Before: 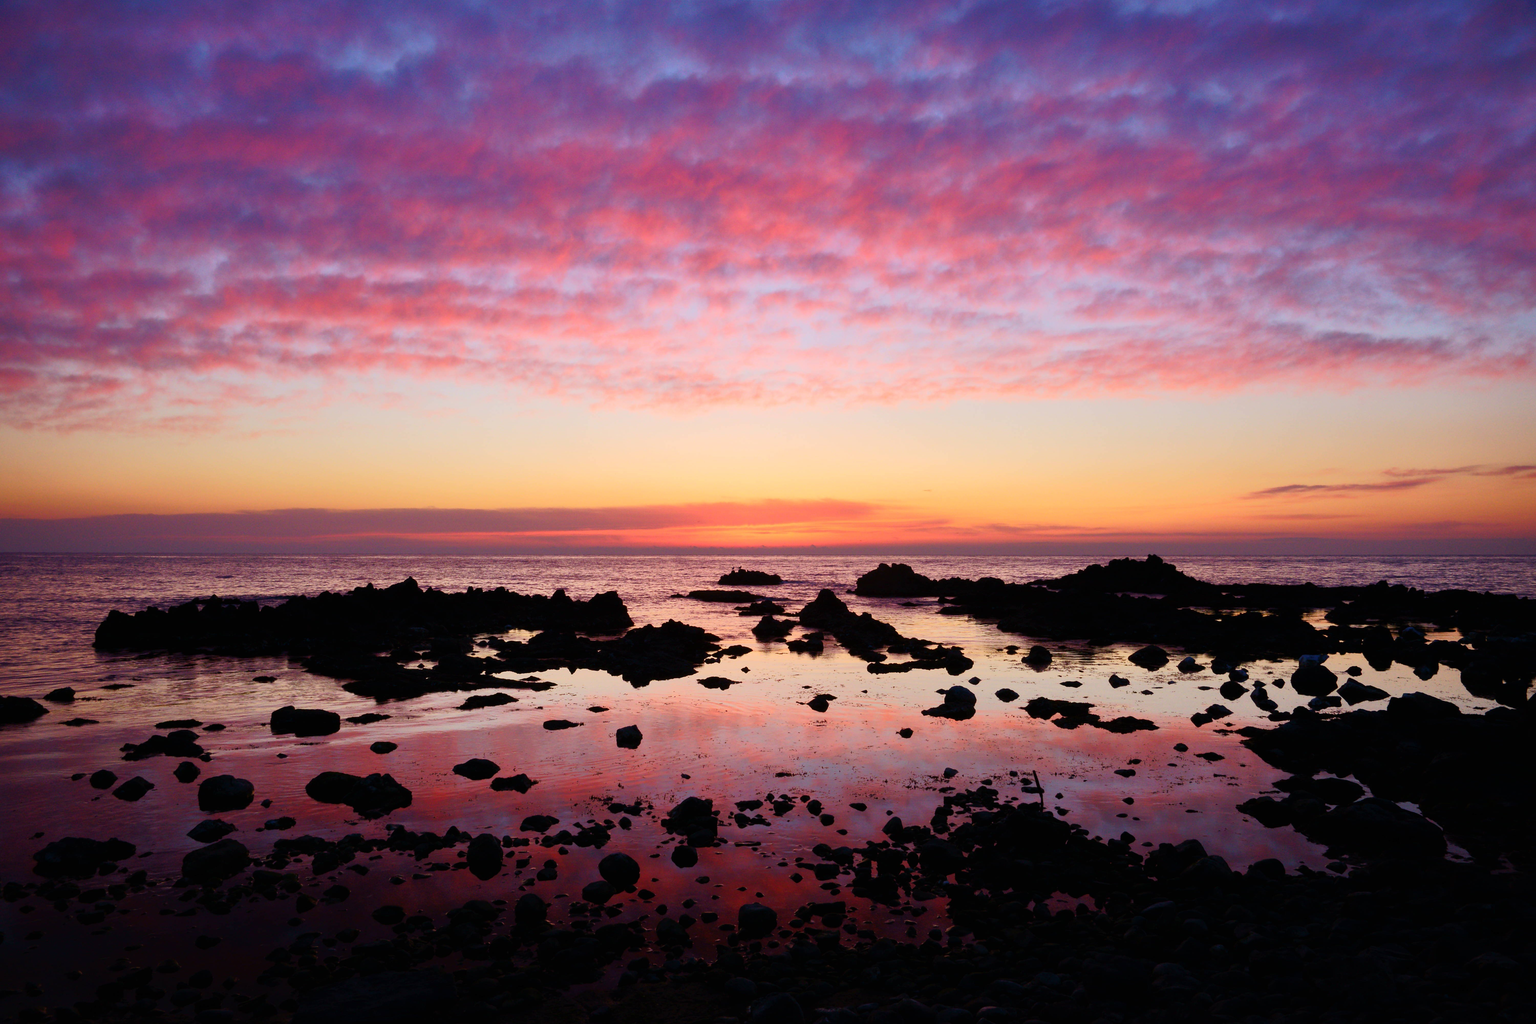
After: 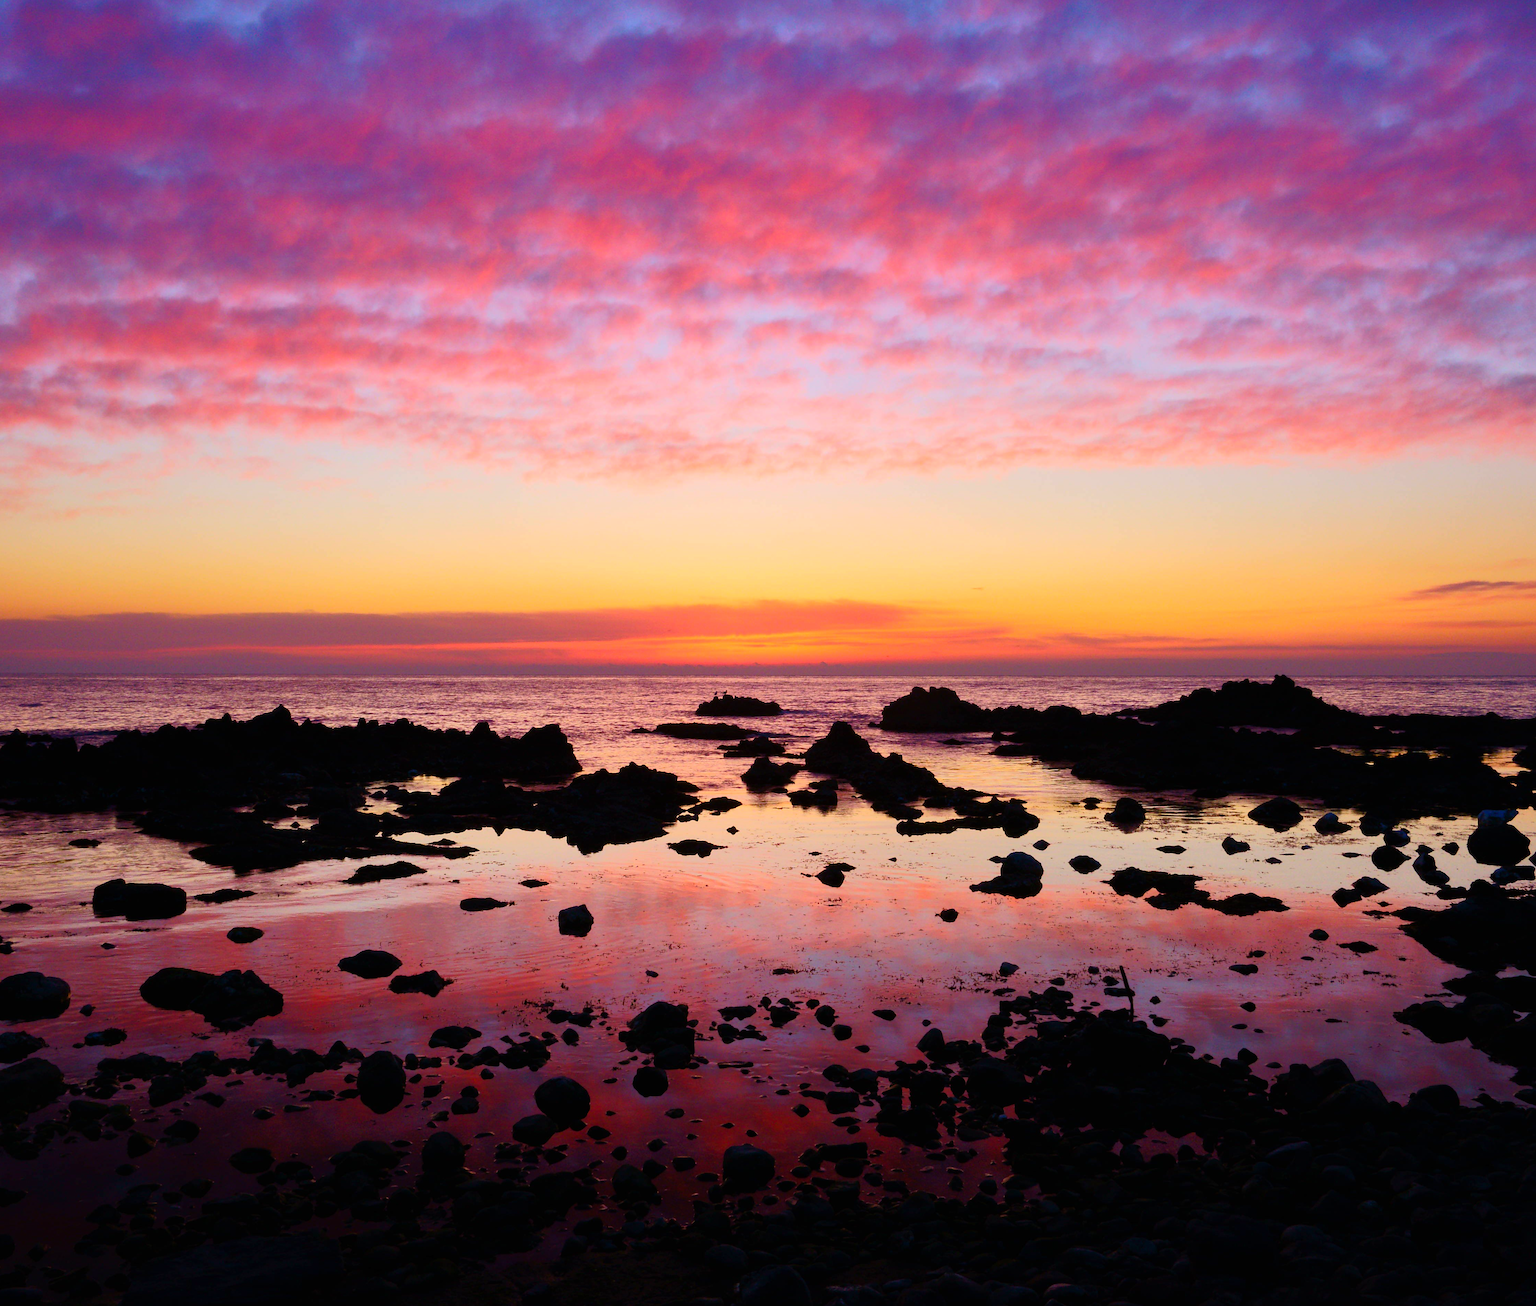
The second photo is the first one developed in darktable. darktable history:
crop and rotate: left 13.15%, top 5.251%, right 12.609%
color balance rgb: global vibrance 42.74%
